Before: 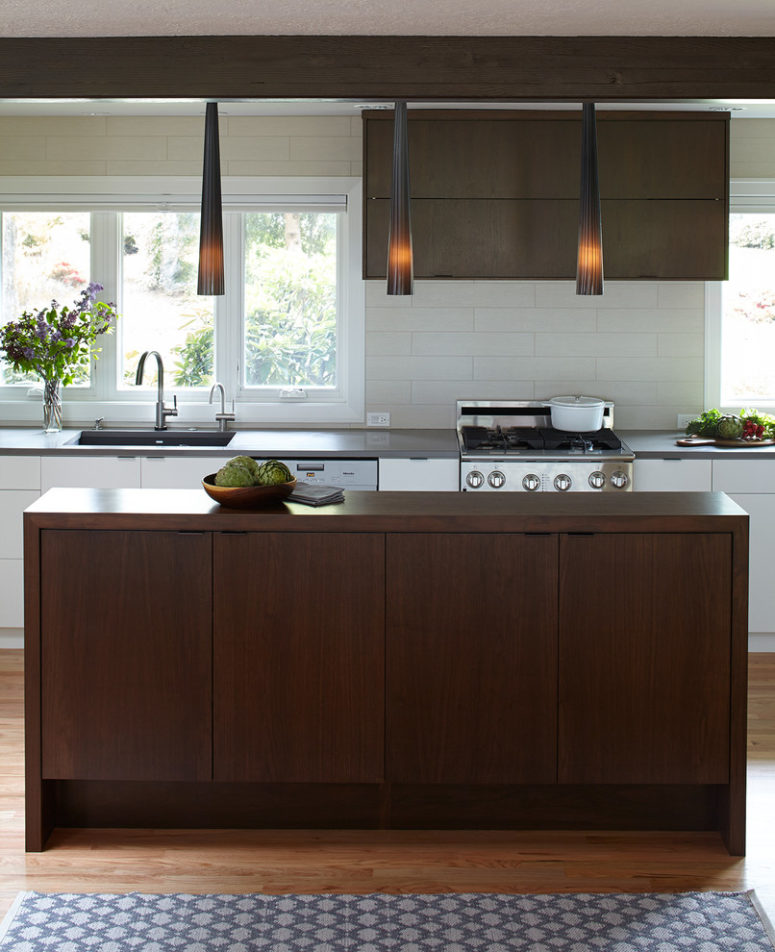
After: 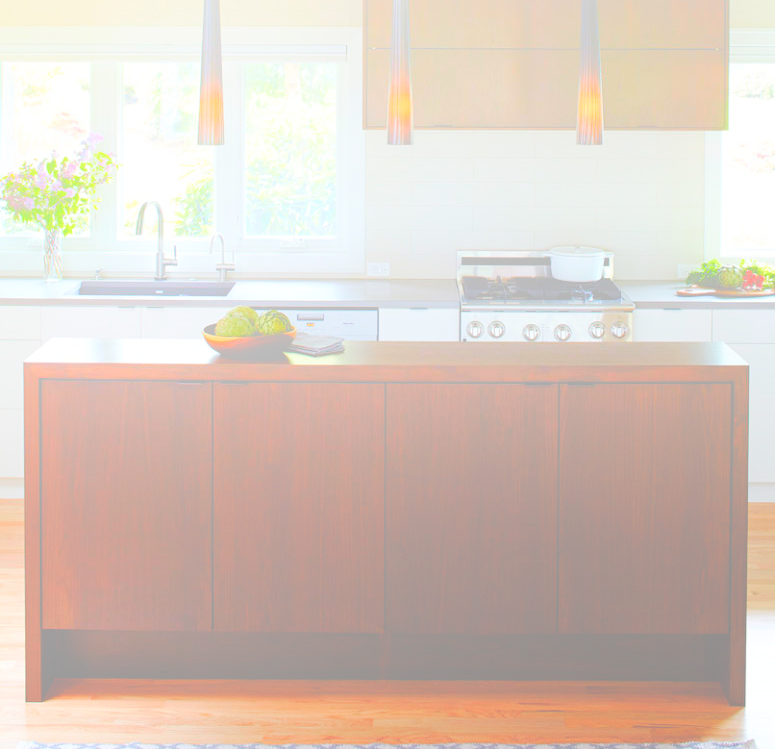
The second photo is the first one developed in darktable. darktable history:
crop and rotate: top 15.774%, bottom 5.506%
bloom: size 85%, threshold 5%, strength 85%
tone curve: curves: ch0 [(0, 0) (0.003, 0.01) (0.011, 0.01) (0.025, 0.011) (0.044, 0.019) (0.069, 0.032) (0.1, 0.054) (0.136, 0.088) (0.177, 0.138) (0.224, 0.214) (0.277, 0.297) (0.335, 0.391) (0.399, 0.469) (0.468, 0.551) (0.543, 0.622) (0.623, 0.699) (0.709, 0.775) (0.801, 0.85) (0.898, 0.929) (1, 1)], preserve colors none
